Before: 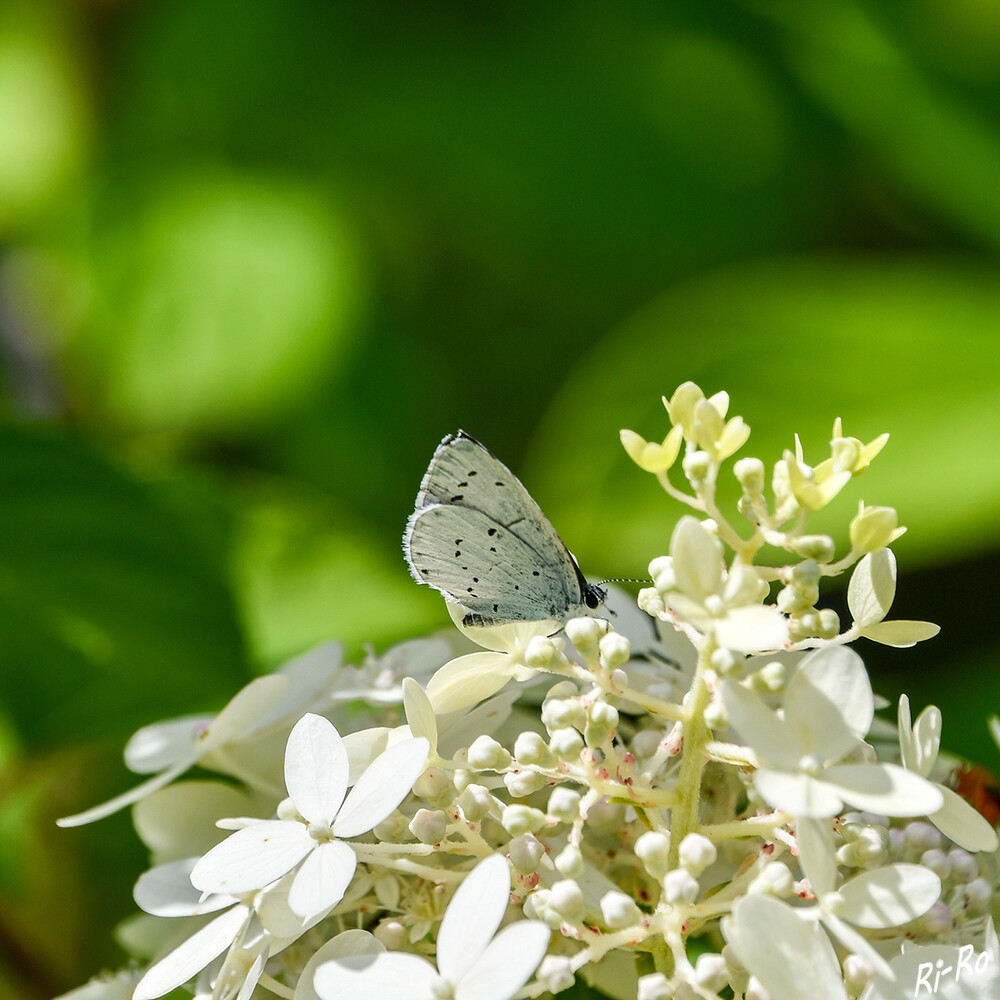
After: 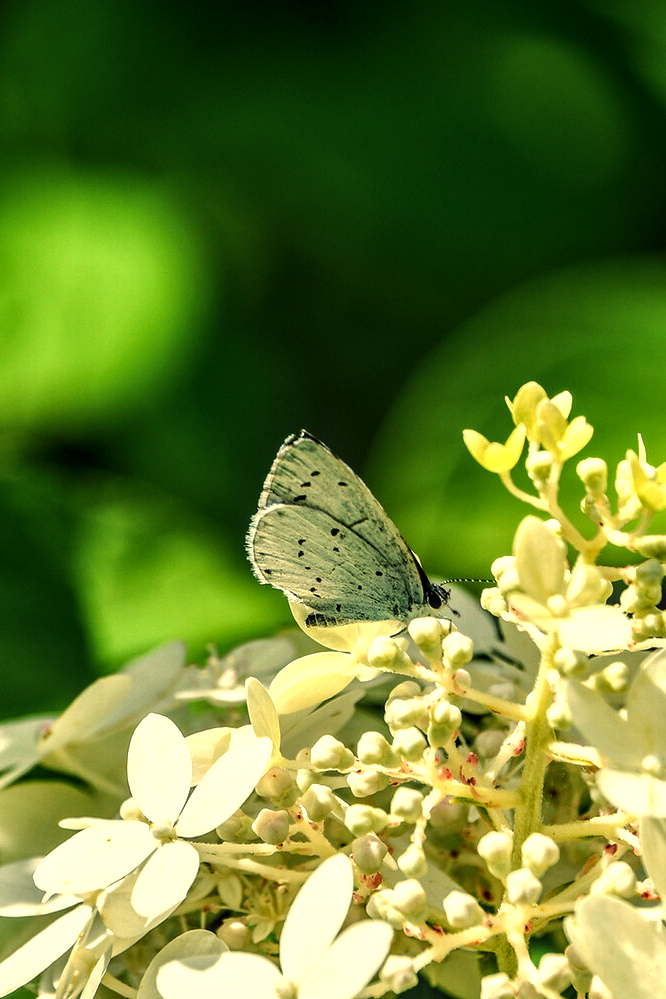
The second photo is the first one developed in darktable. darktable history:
local contrast: on, module defaults
color balance: mode lift, gamma, gain (sRGB), lift [1.014, 0.966, 0.918, 0.87], gamma [0.86, 0.734, 0.918, 0.976], gain [1.063, 1.13, 1.063, 0.86]
crop and rotate: left 15.754%, right 17.579%
